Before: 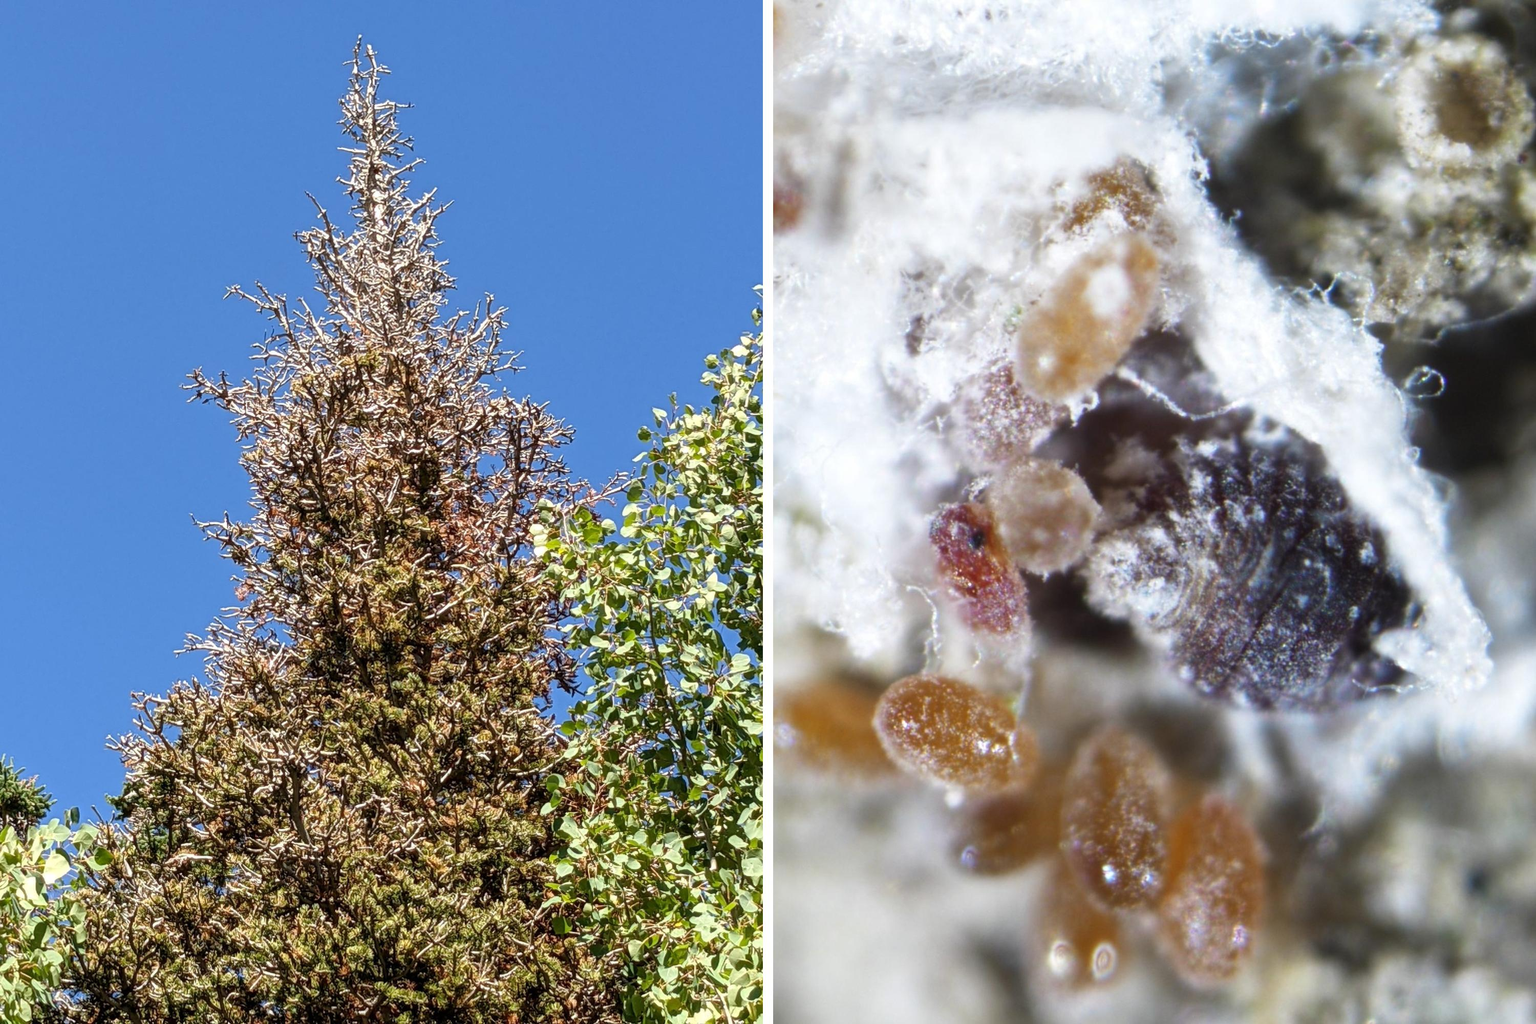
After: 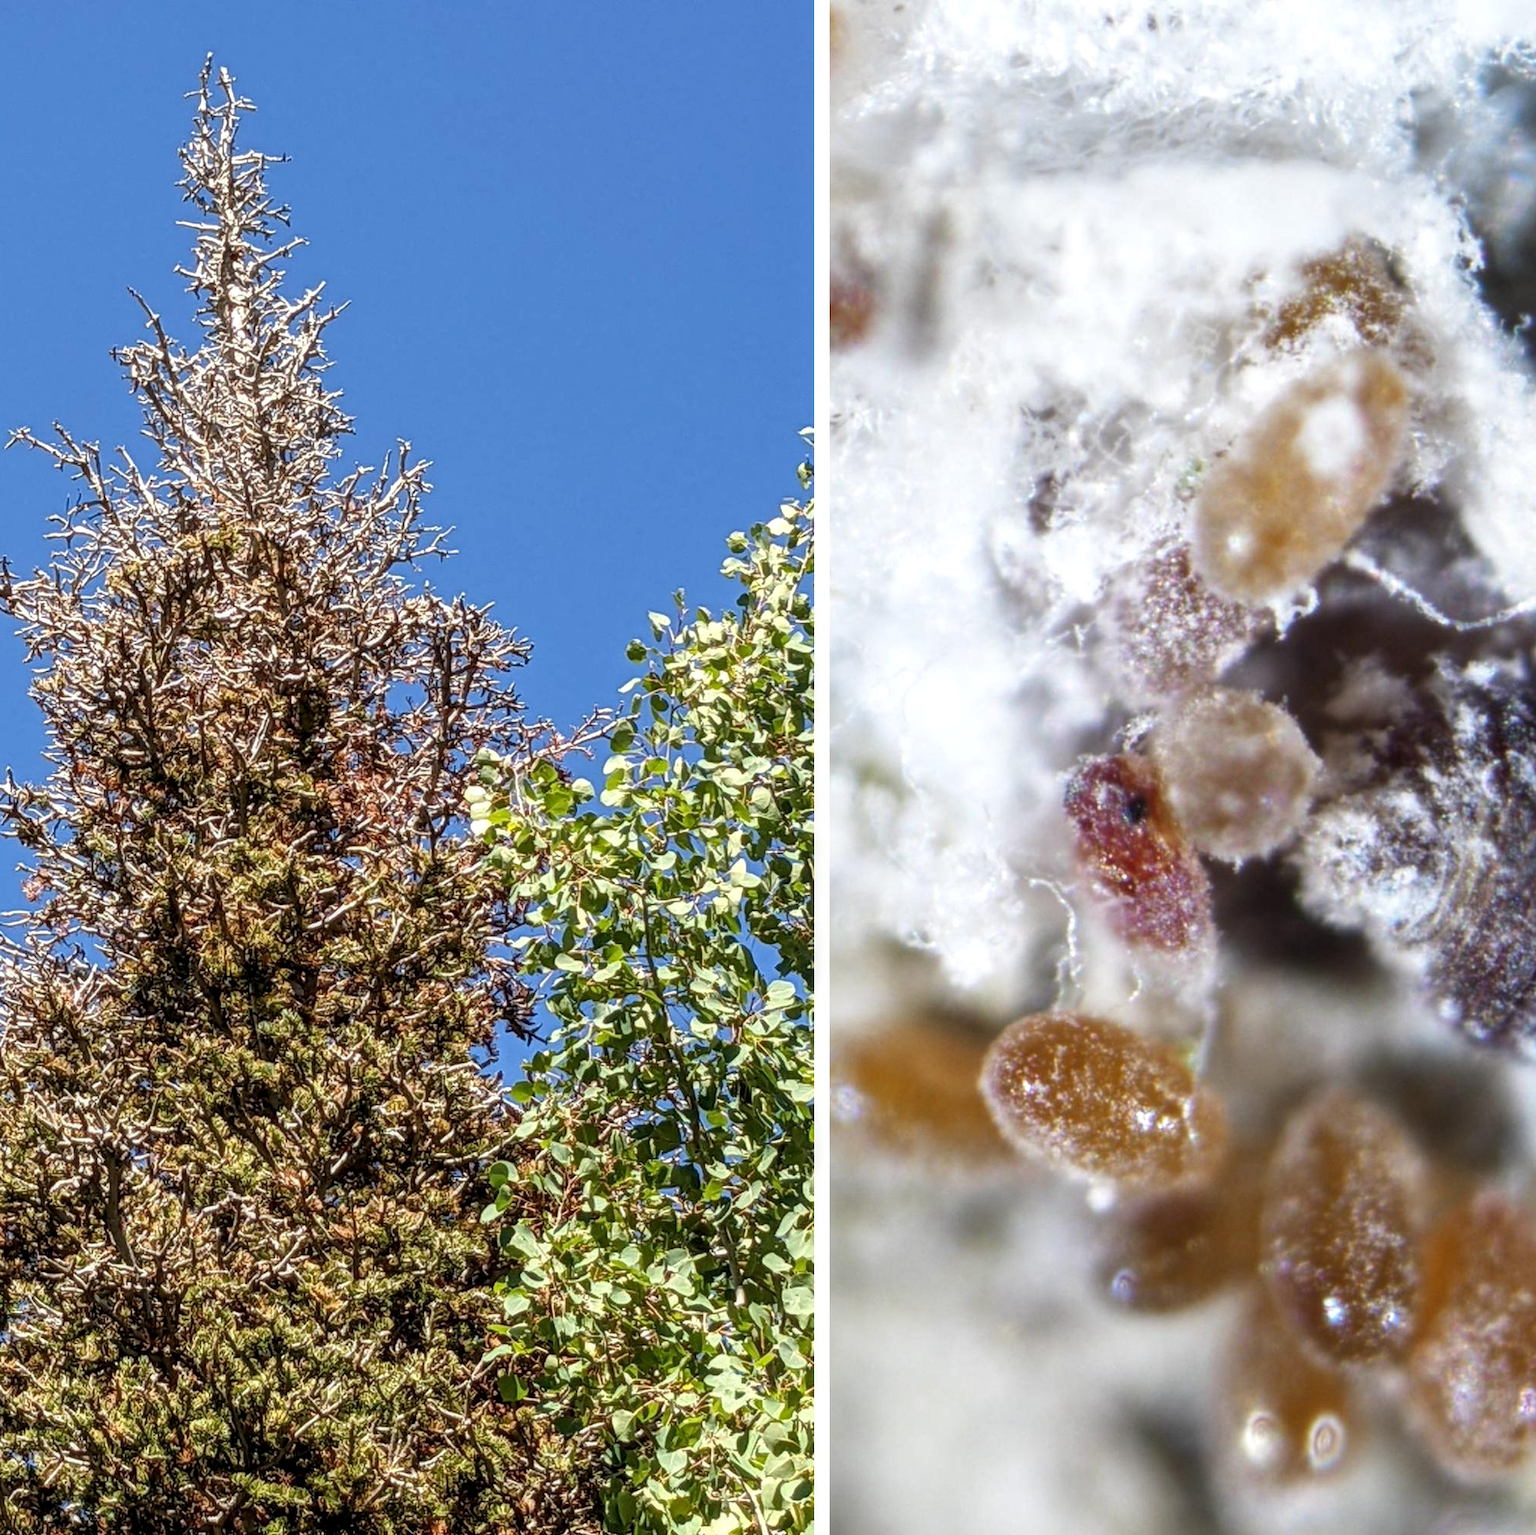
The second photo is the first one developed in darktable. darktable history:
crop and rotate: left 14.36%, right 18.946%
local contrast: on, module defaults
